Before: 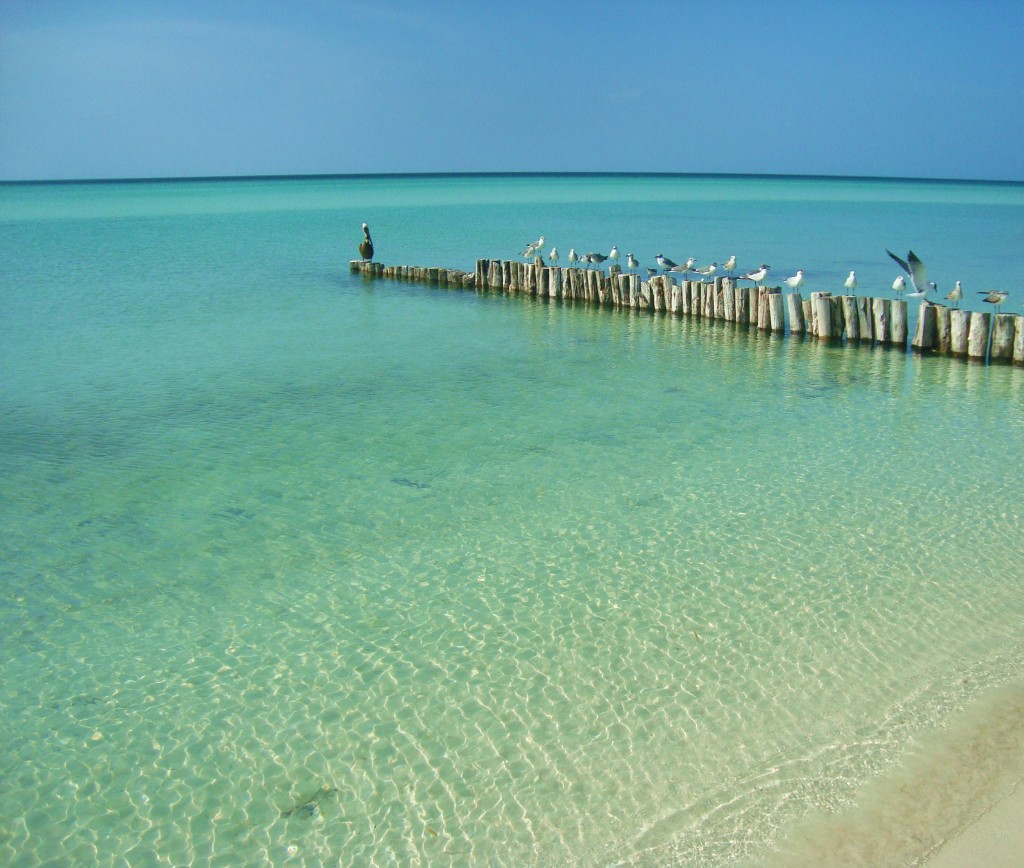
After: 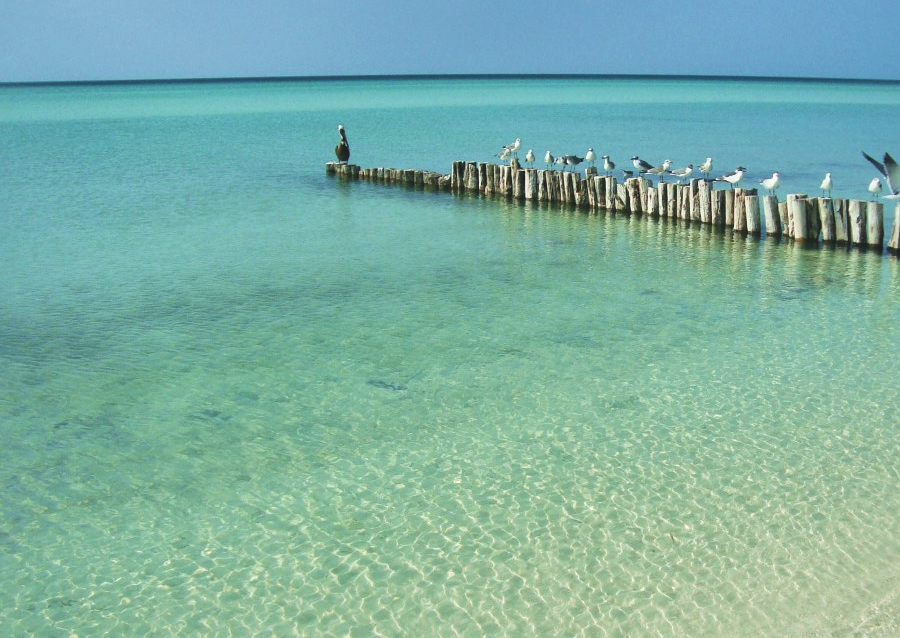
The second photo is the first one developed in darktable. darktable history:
crop and rotate: left 2.425%, top 11.305%, right 9.6%, bottom 15.08%
exposure: black level correction -0.03, compensate highlight preservation false
filmic rgb: black relative exposure -5 EV, white relative exposure 3.2 EV, hardness 3.42, contrast 1.2, highlights saturation mix -50%
local contrast: mode bilateral grid, contrast 20, coarseness 50, detail 144%, midtone range 0.2
tone equalizer: on, module defaults
